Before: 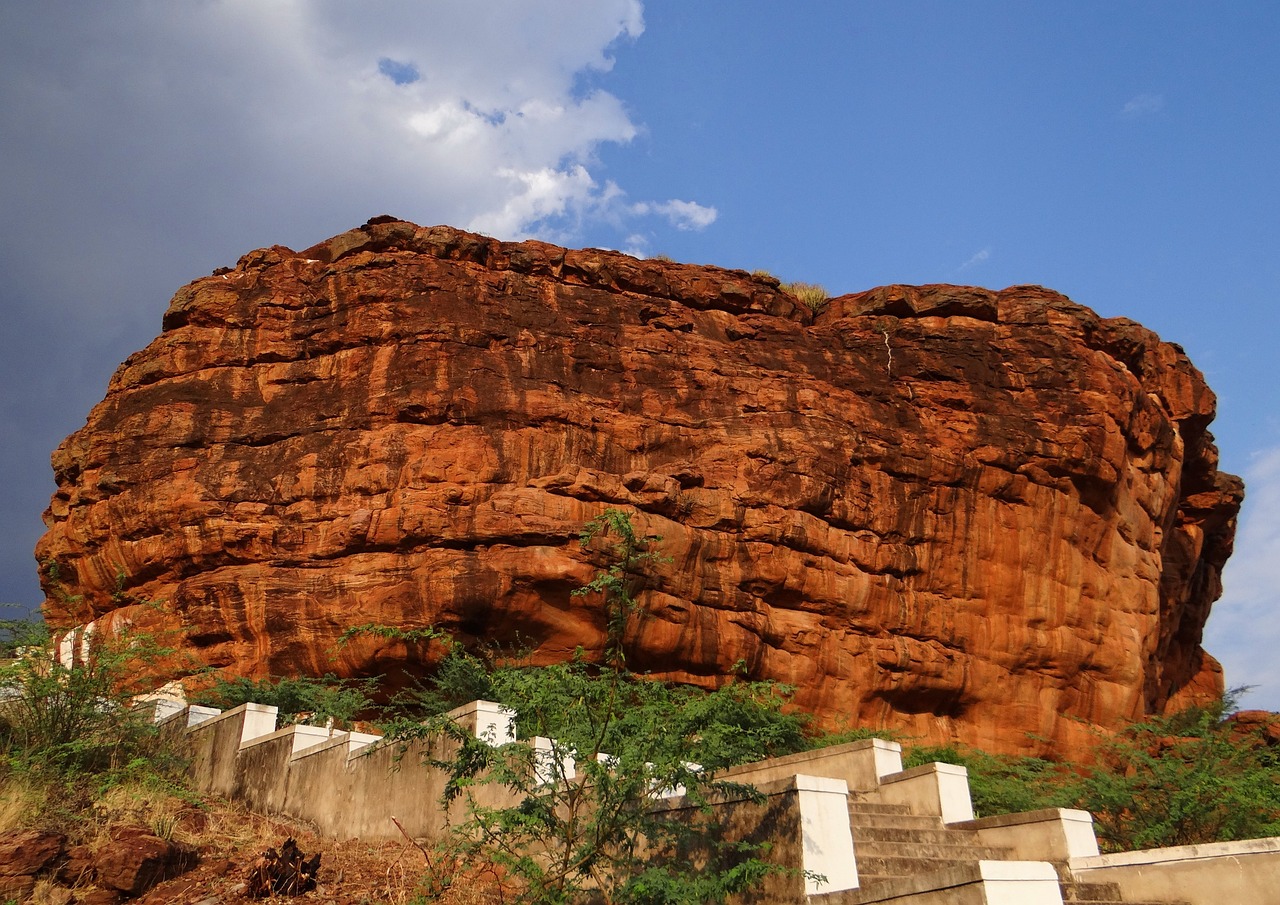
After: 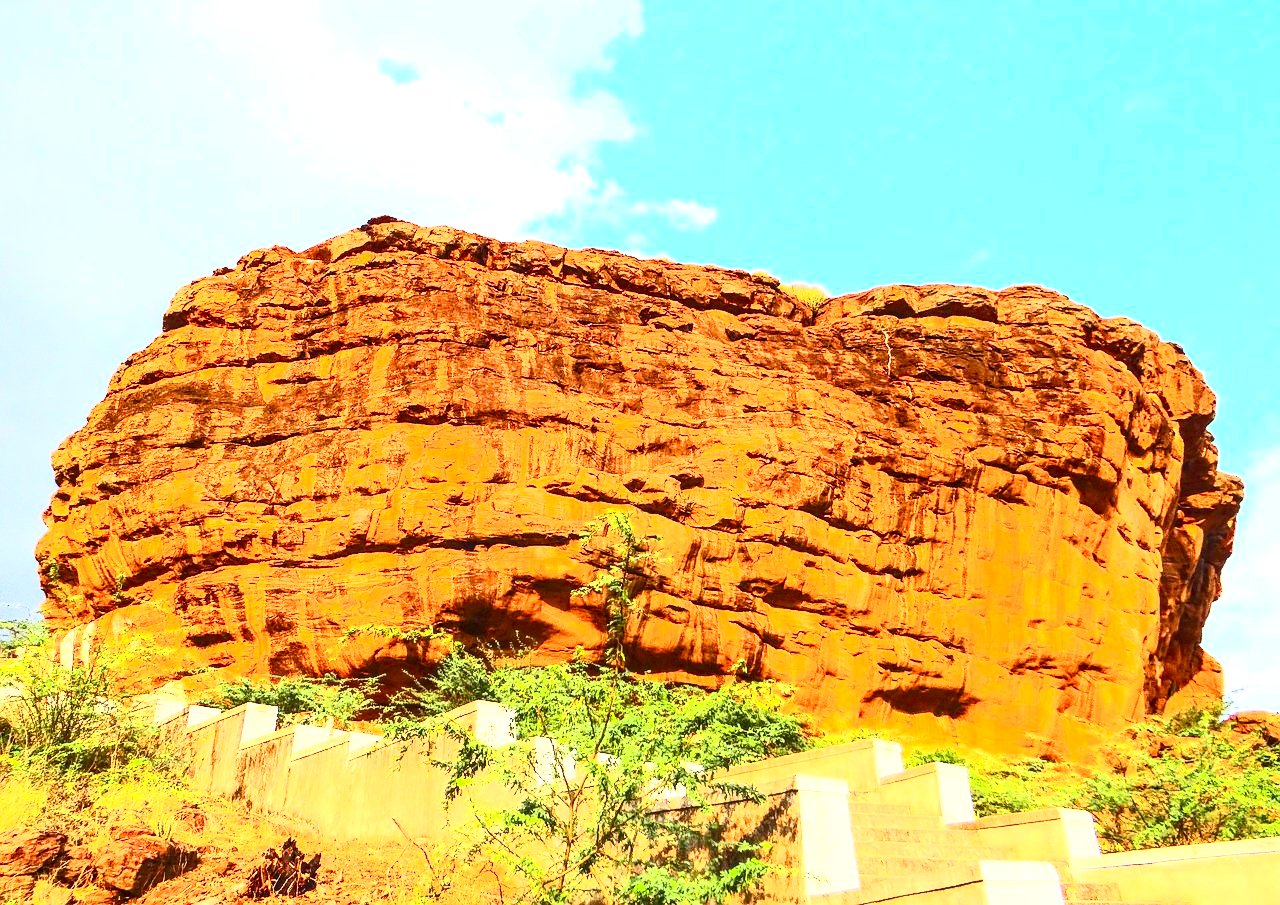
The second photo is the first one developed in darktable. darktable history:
color balance rgb: linear chroma grading › global chroma 14.612%, perceptual saturation grading › global saturation 20%, perceptual saturation grading › highlights -25.441%, perceptual saturation grading › shadows 25.382%
local contrast: detail 130%
contrast brightness saturation: contrast 0.605, brightness 0.351, saturation 0.15
exposure: exposure 2.235 EV, compensate highlight preservation false
